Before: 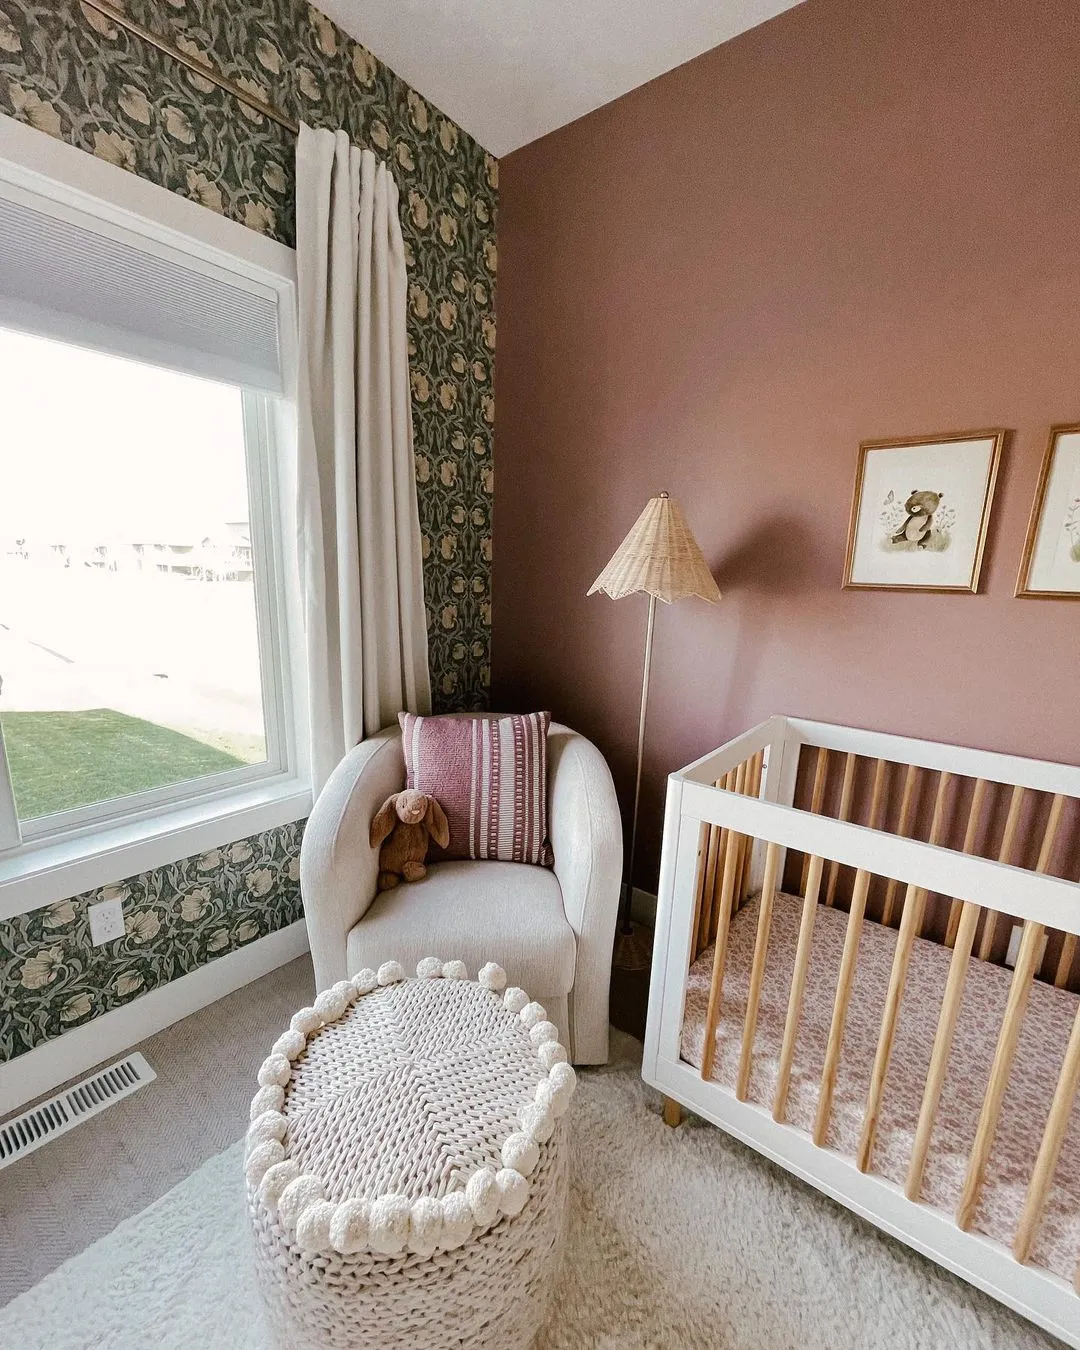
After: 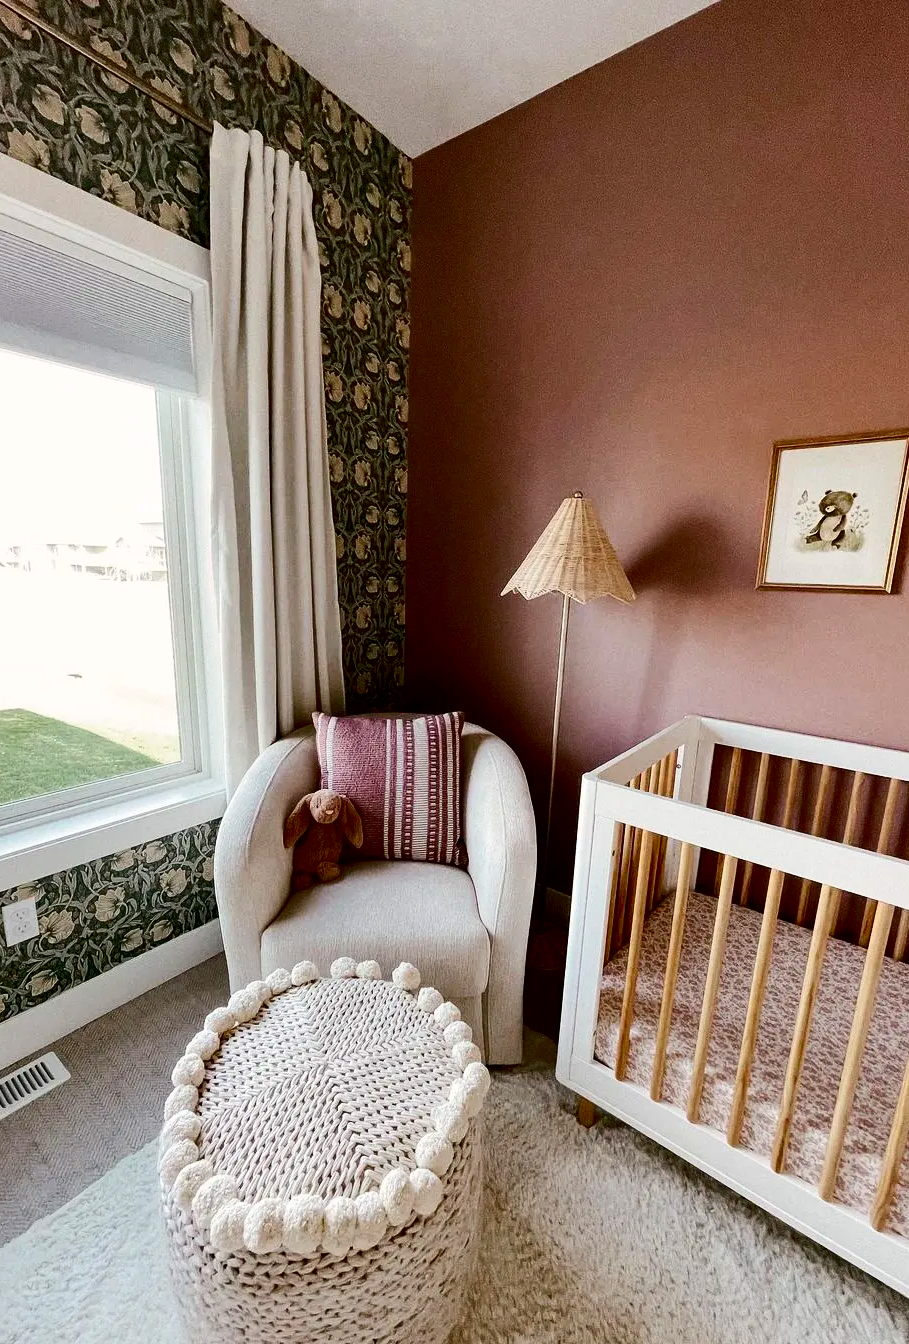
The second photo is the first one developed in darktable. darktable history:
exposure: black level correction 0.01, exposure 0.014 EV, compensate highlight preservation false
contrast brightness saturation: contrast 0.21, brightness -0.11, saturation 0.21
crop: left 8.026%, right 7.374%
